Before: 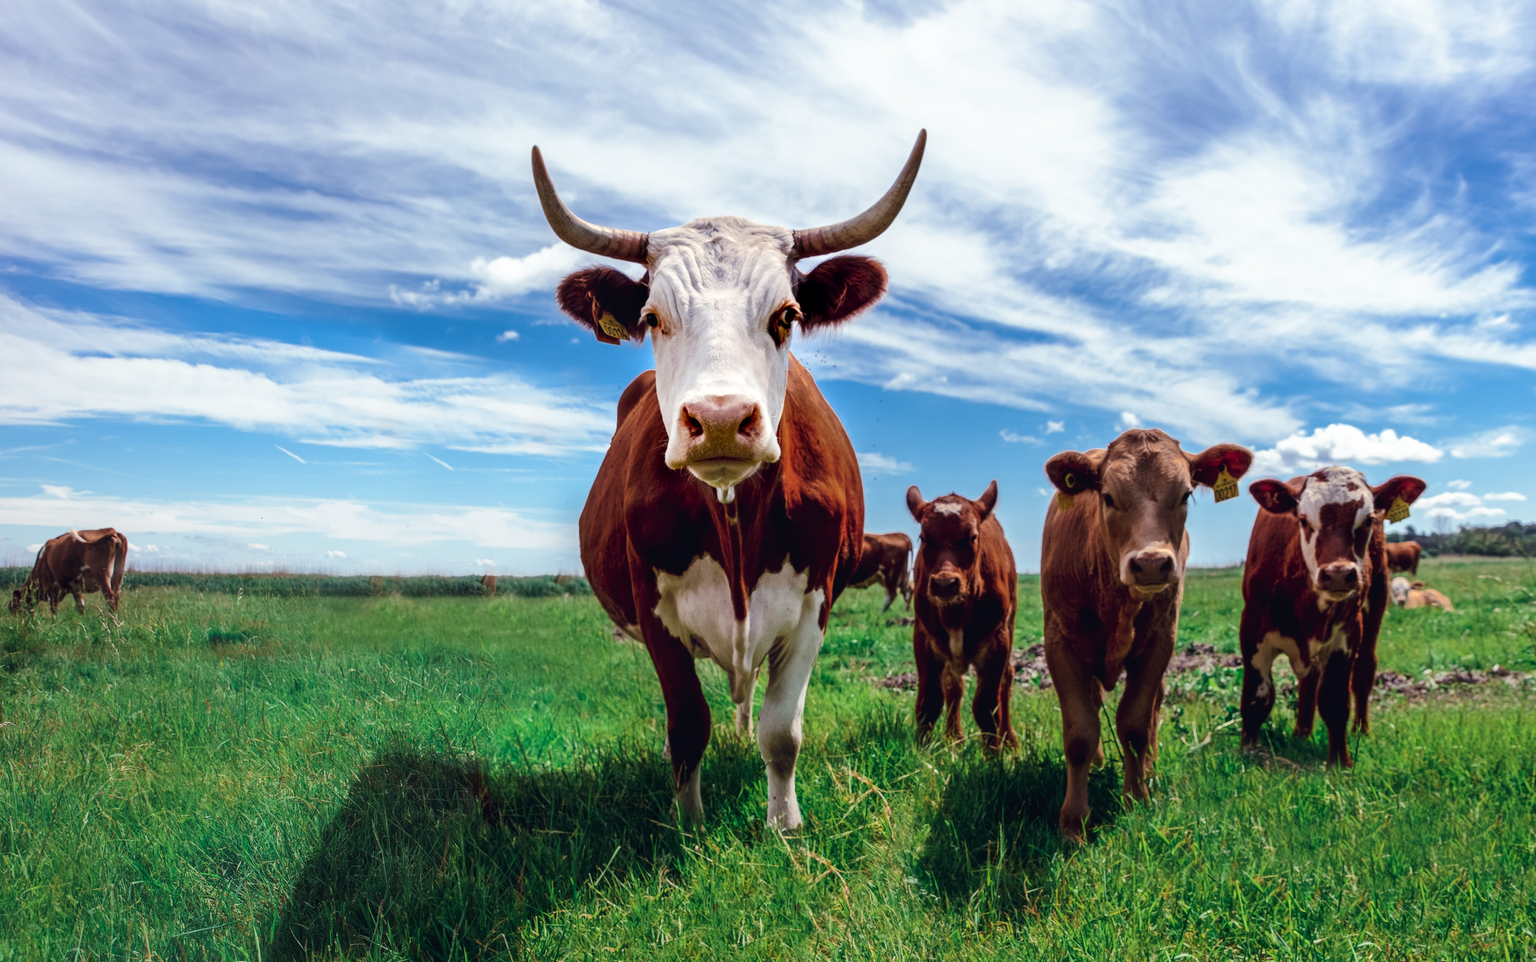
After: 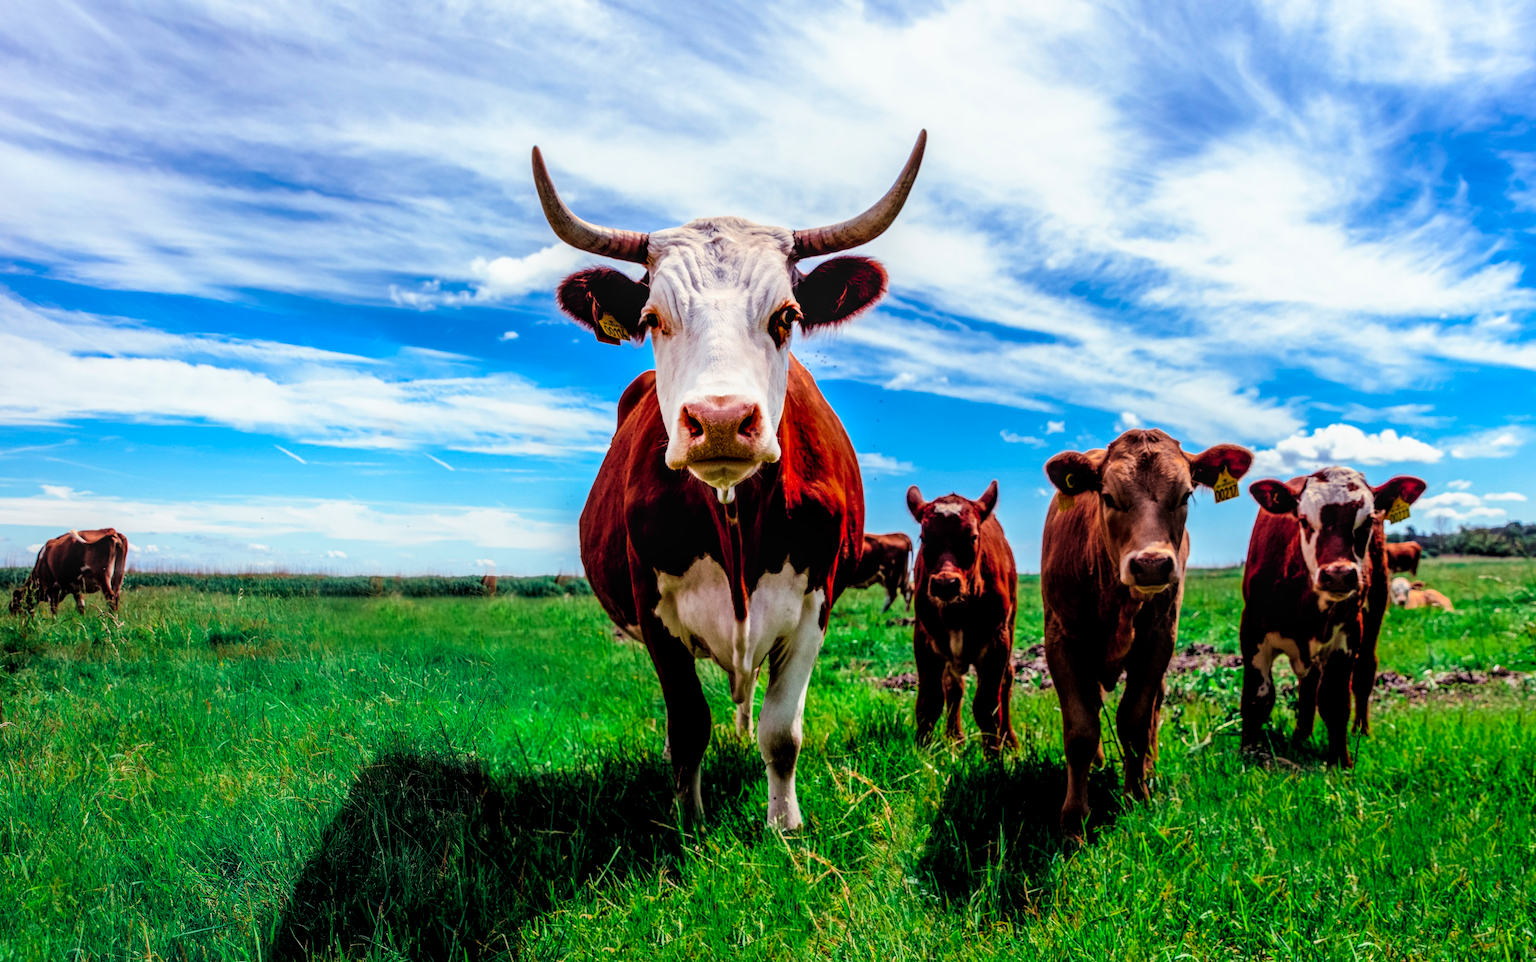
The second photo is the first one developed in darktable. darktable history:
local contrast: on, module defaults
filmic rgb: black relative exposure -4.91 EV, white relative exposure 2.84 EV, hardness 3.7
color contrast: green-magenta contrast 1.69, blue-yellow contrast 1.49
